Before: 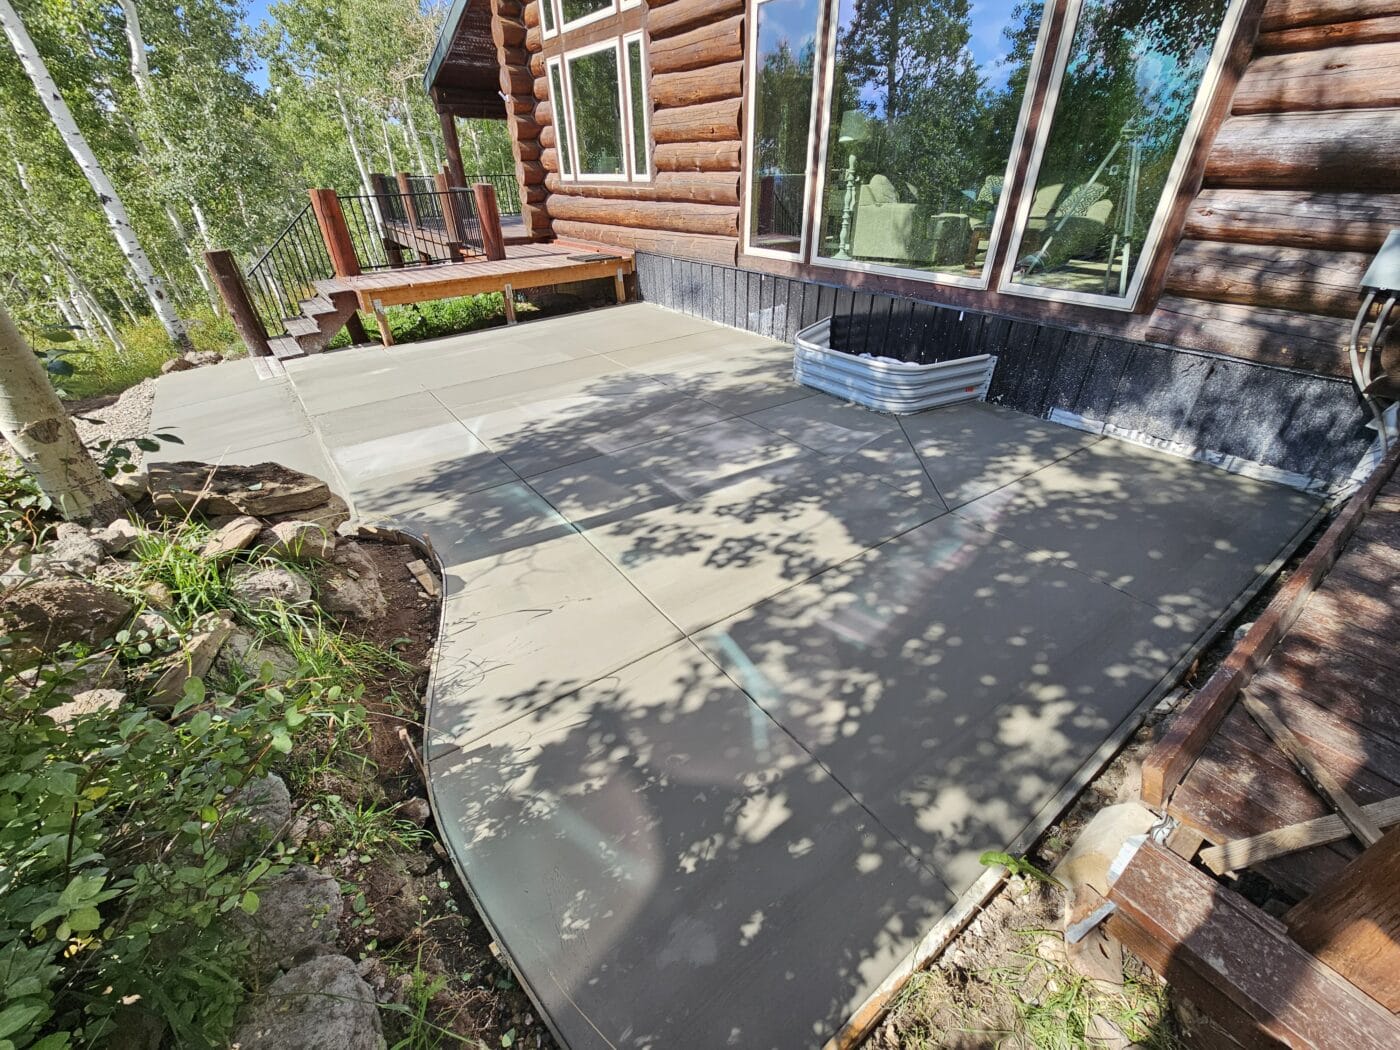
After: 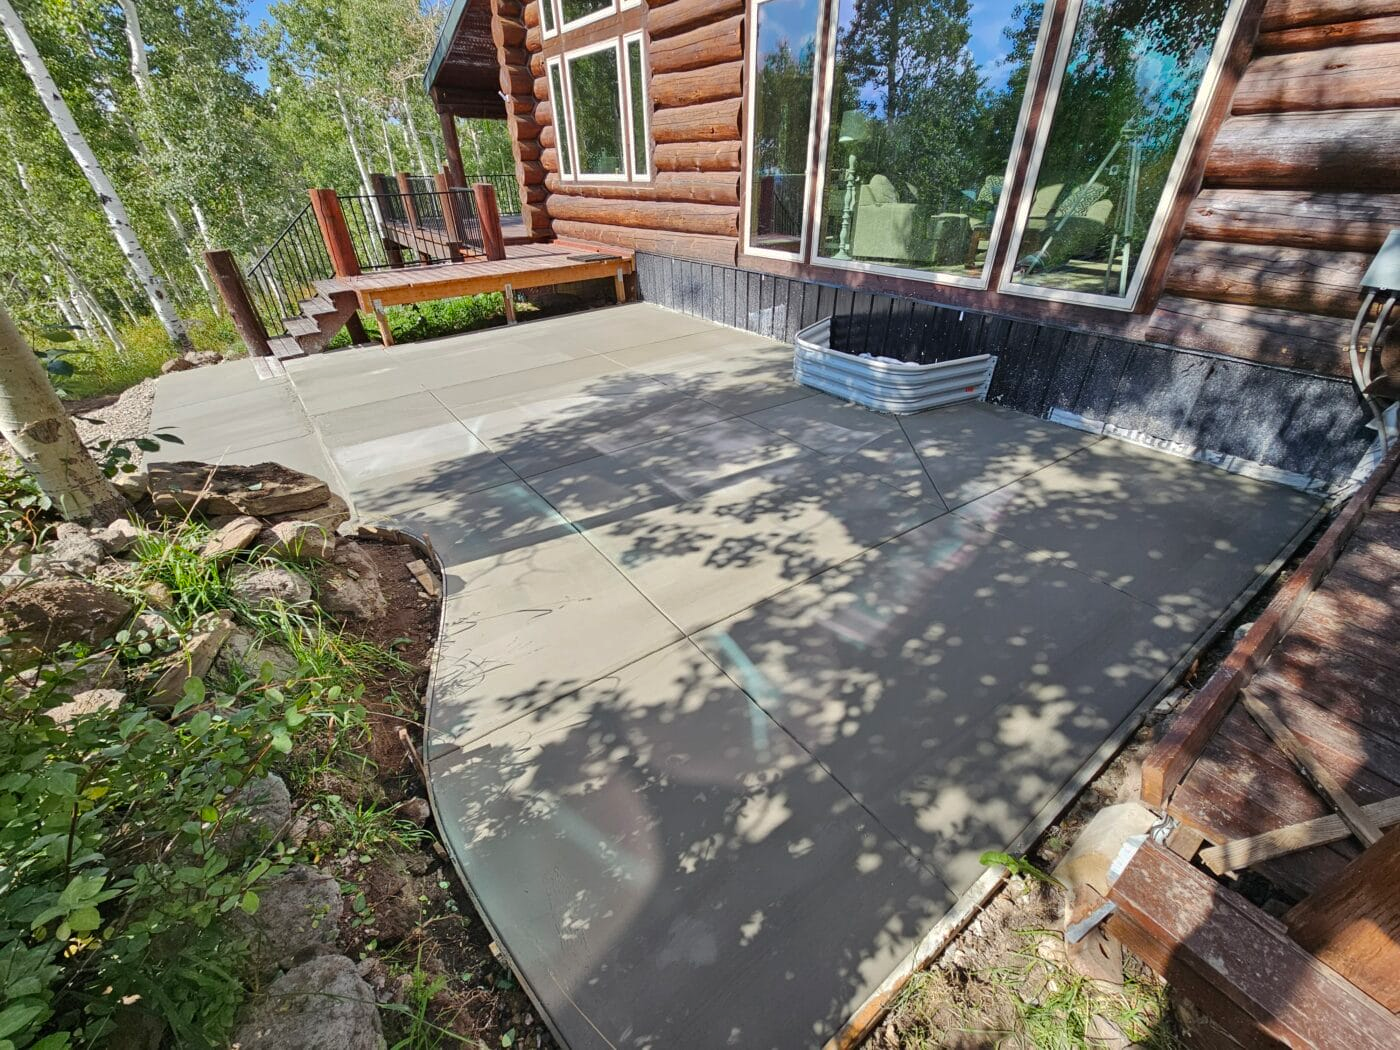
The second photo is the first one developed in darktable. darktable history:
base curve: curves: ch0 [(0, 0) (0.74, 0.67) (1, 1)]
levels: levels [0, 0.498, 0.996]
exposure: compensate exposure bias true, compensate highlight preservation false
